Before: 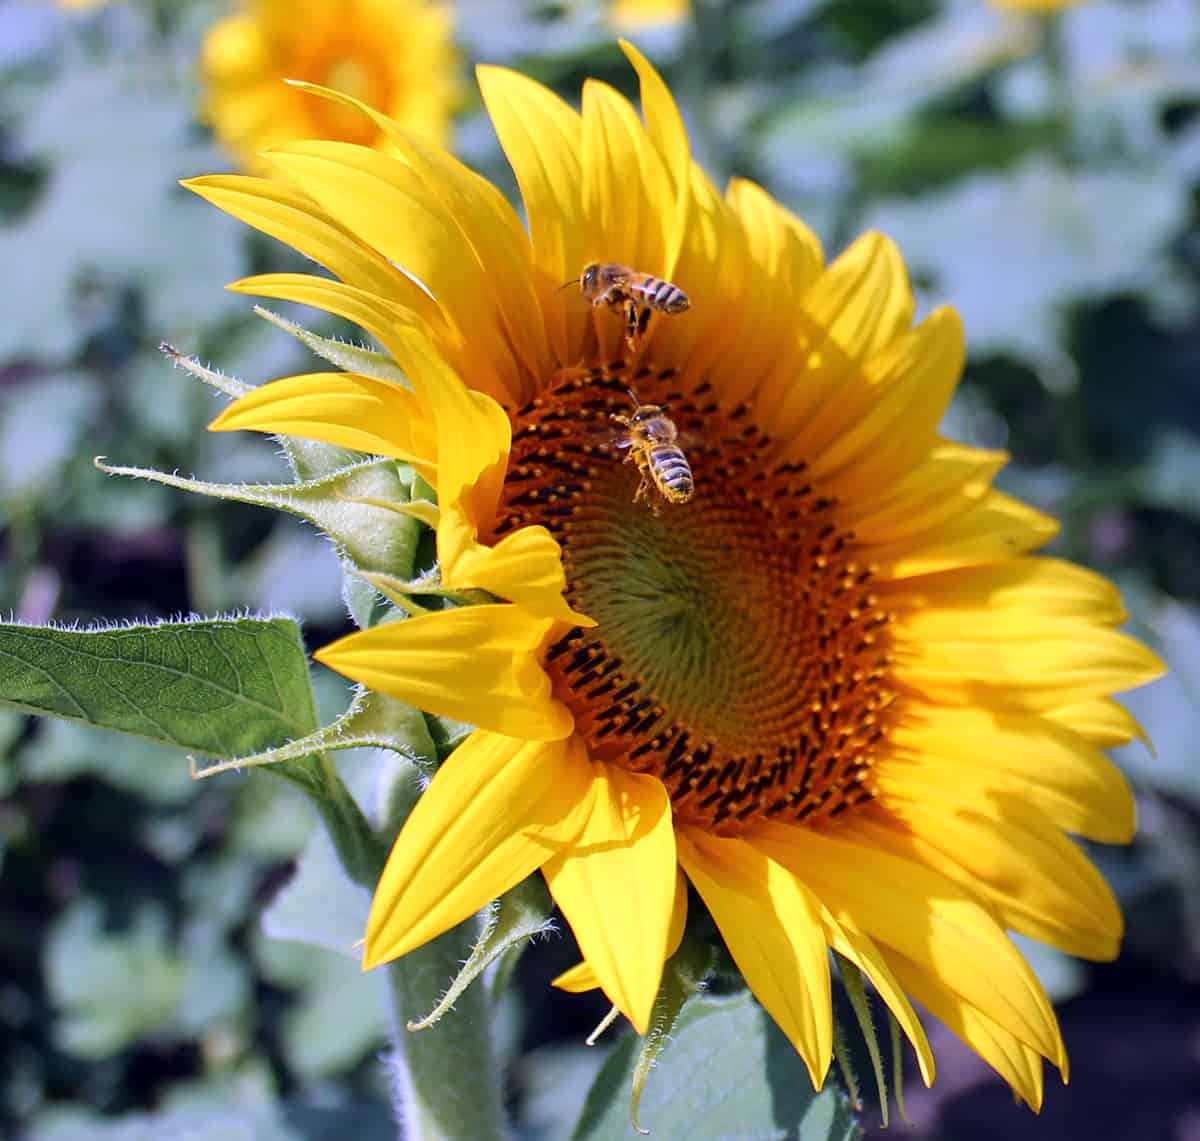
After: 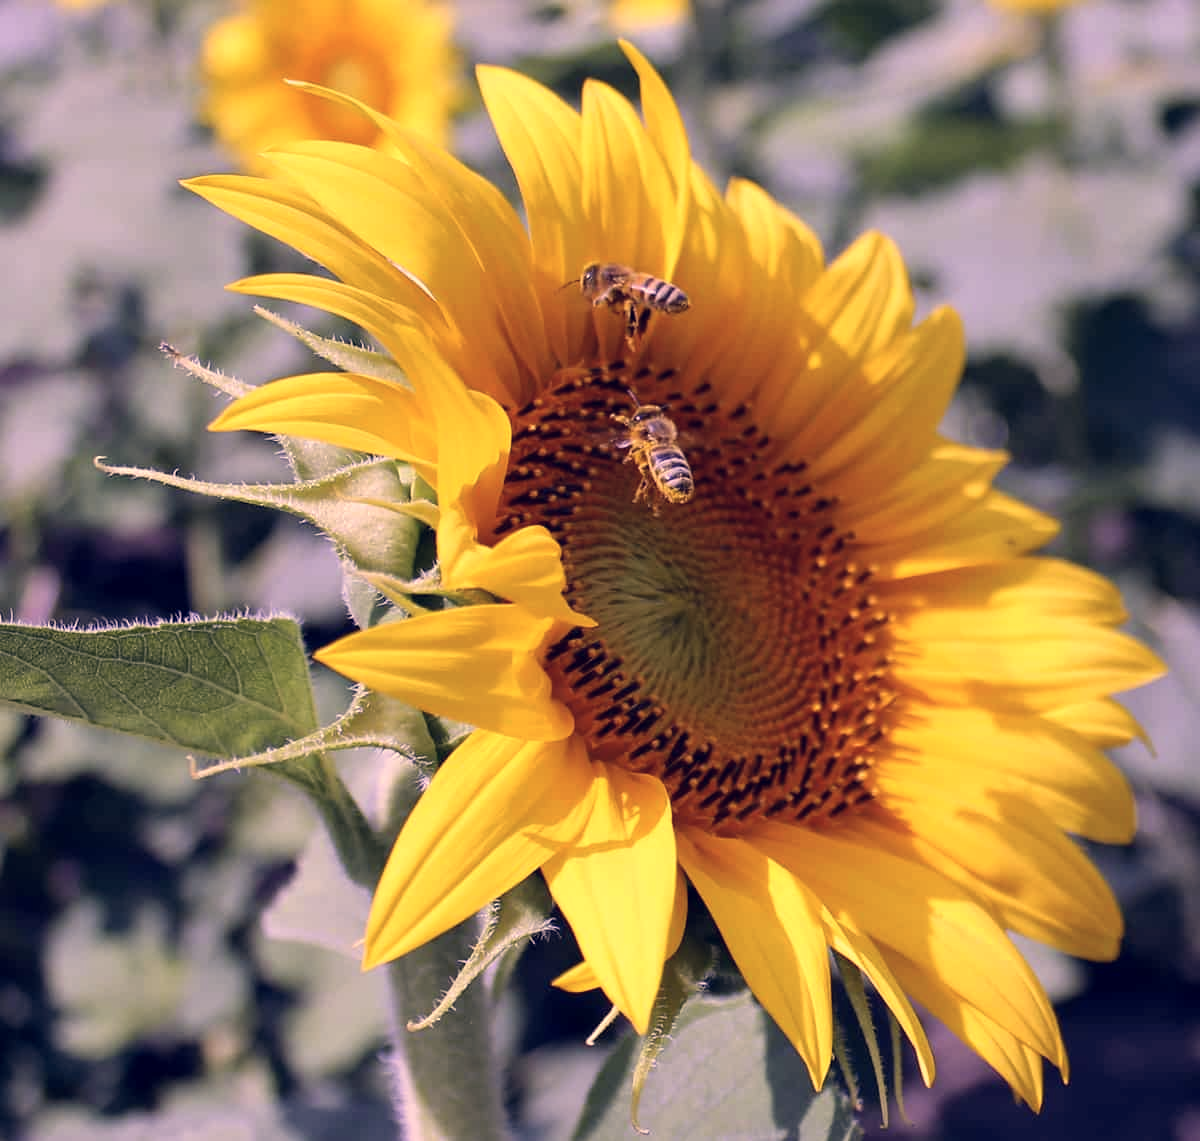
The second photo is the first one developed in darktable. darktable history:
color correction: highlights a* 20.14, highlights b* 27.76, shadows a* 3.3, shadows b* -17.42, saturation 0.736
